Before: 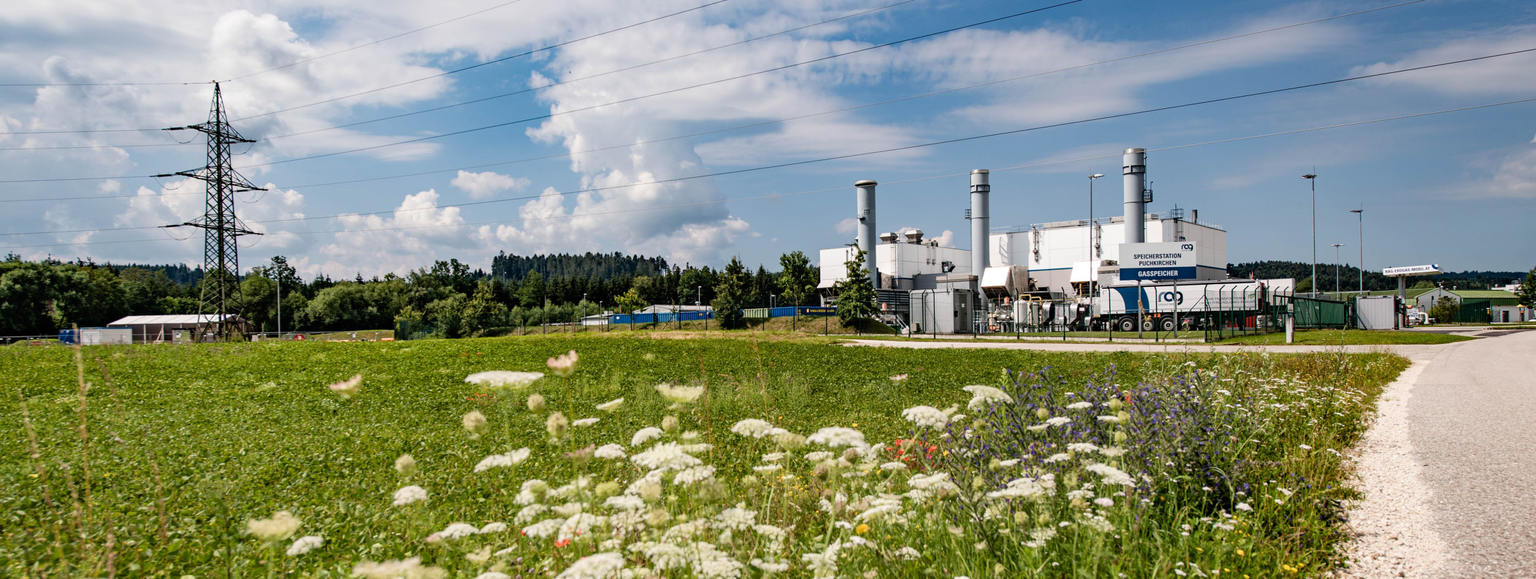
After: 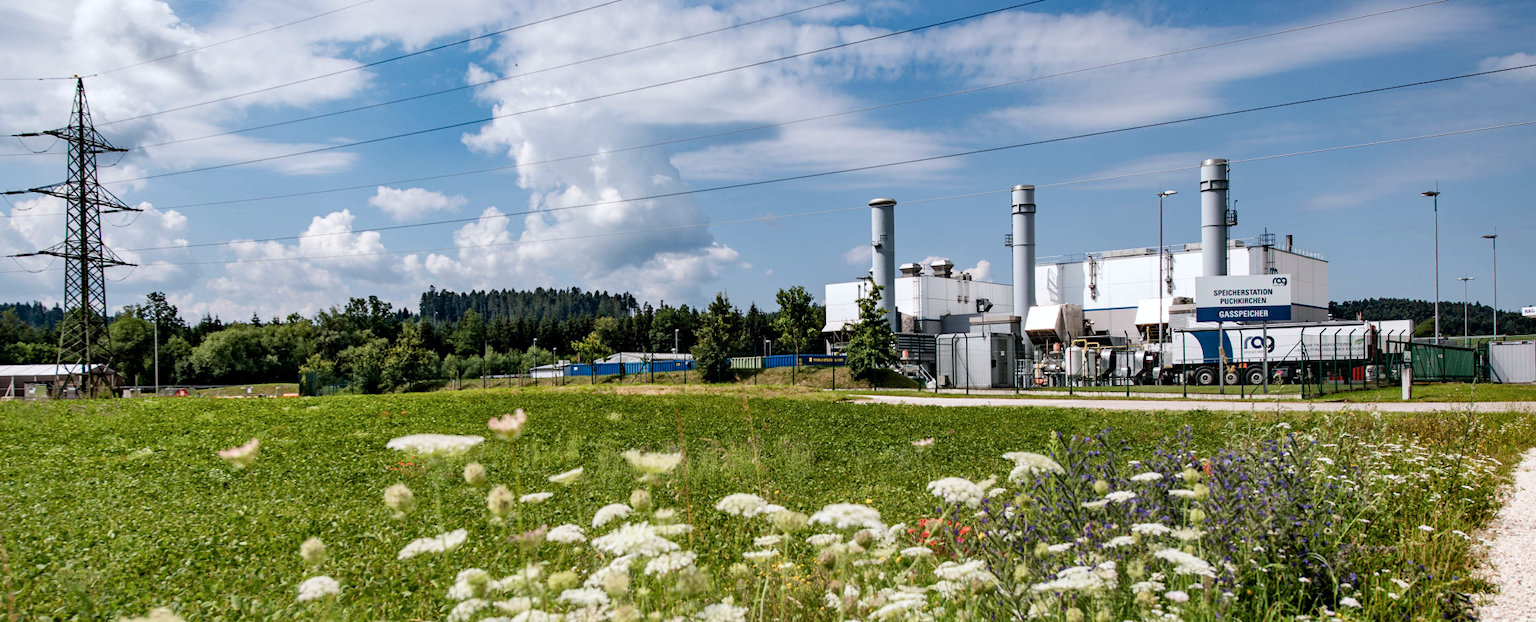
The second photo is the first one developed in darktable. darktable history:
crop: left 9.929%, top 3.475%, right 9.188%, bottom 9.529%
color calibration: x 0.355, y 0.367, temperature 4700.38 K
local contrast: mode bilateral grid, contrast 20, coarseness 50, detail 120%, midtone range 0.2
